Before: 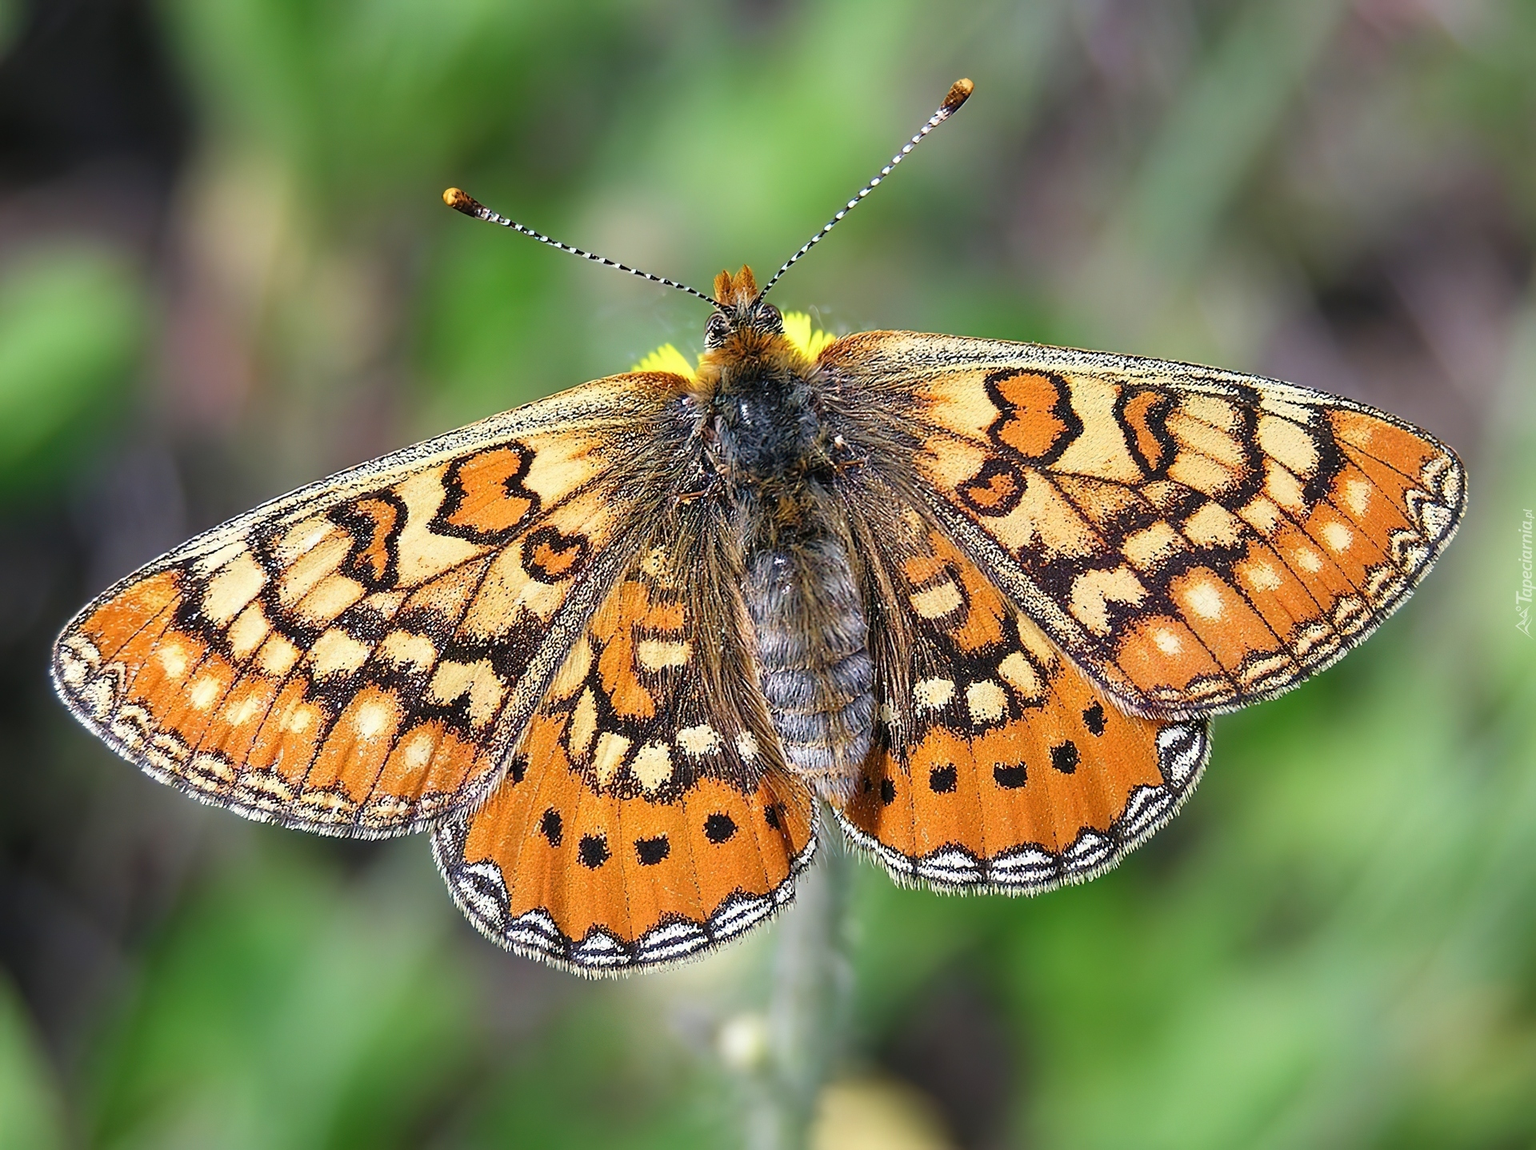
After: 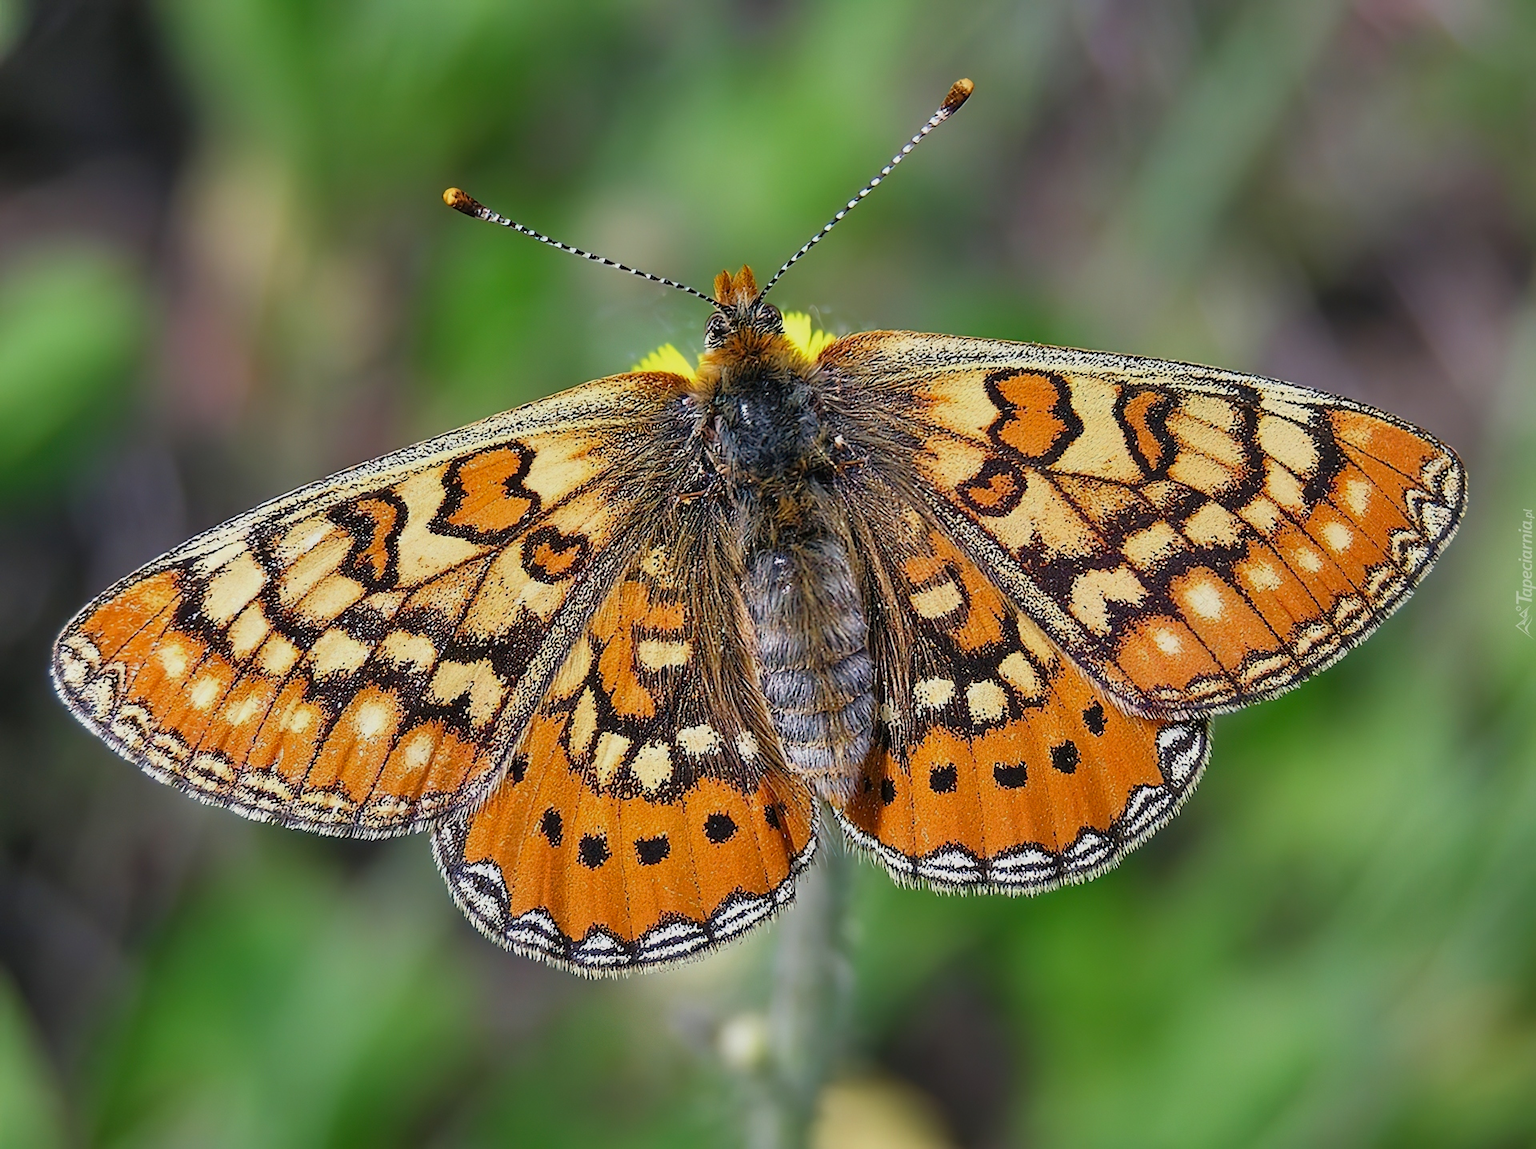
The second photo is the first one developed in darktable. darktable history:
shadows and highlights: shadows 80.94, white point adjustment -9.06, highlights -61.27, soften with gaussian
